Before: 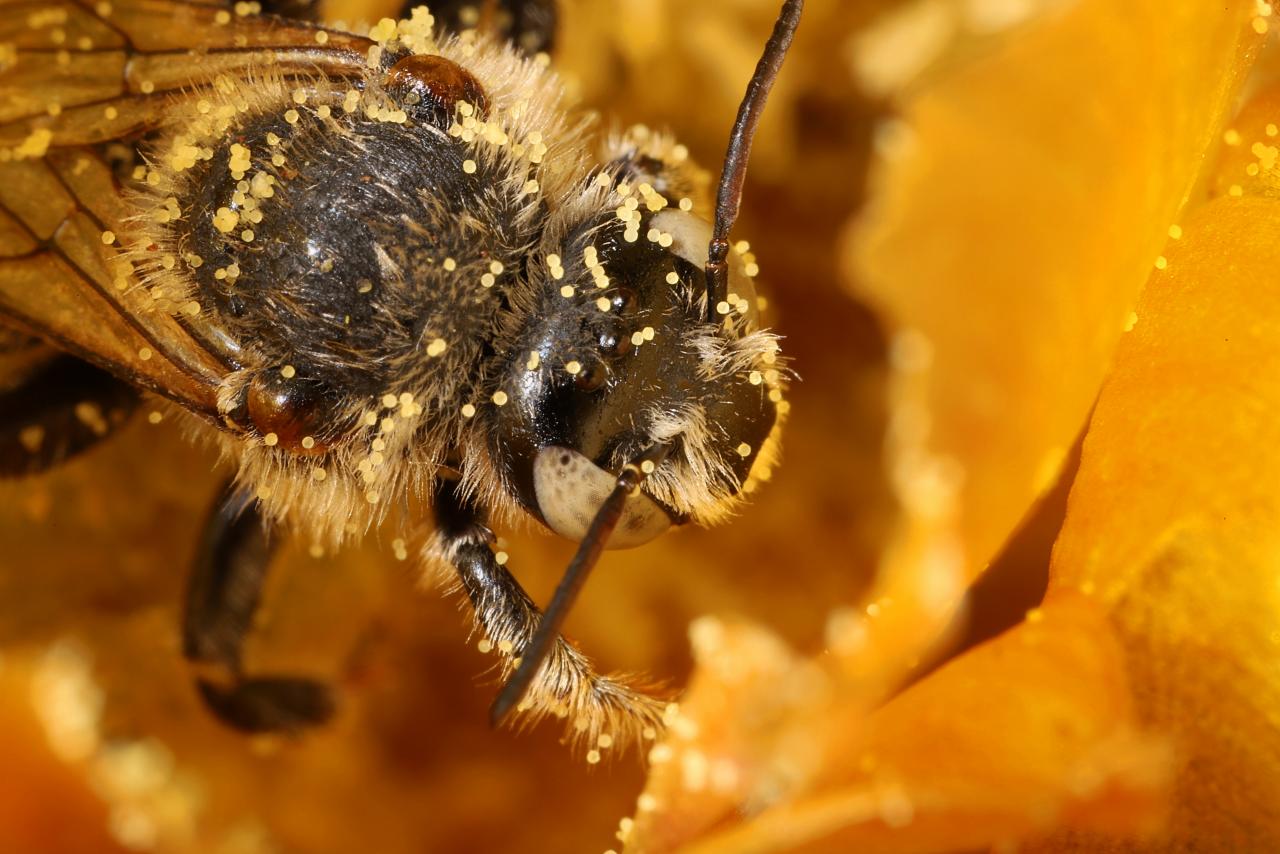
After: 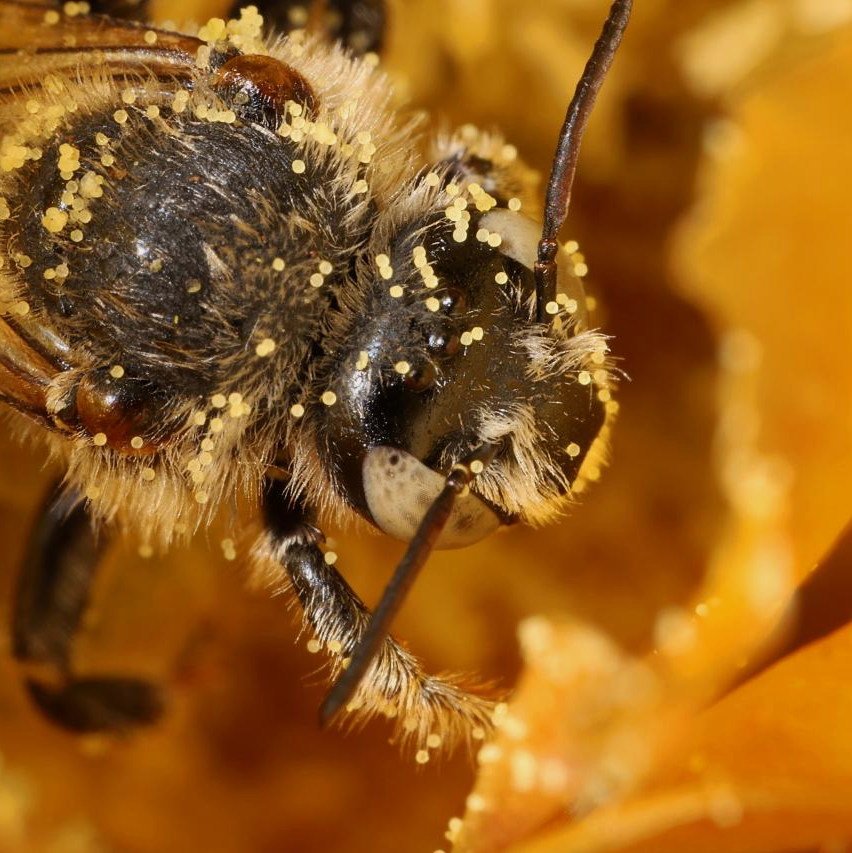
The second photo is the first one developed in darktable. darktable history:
exposure: exposure -0.153 EV, compensate exposure bias true, compensate highlight preservation false
crop and rotate: left 13.369%, right 20.02%
